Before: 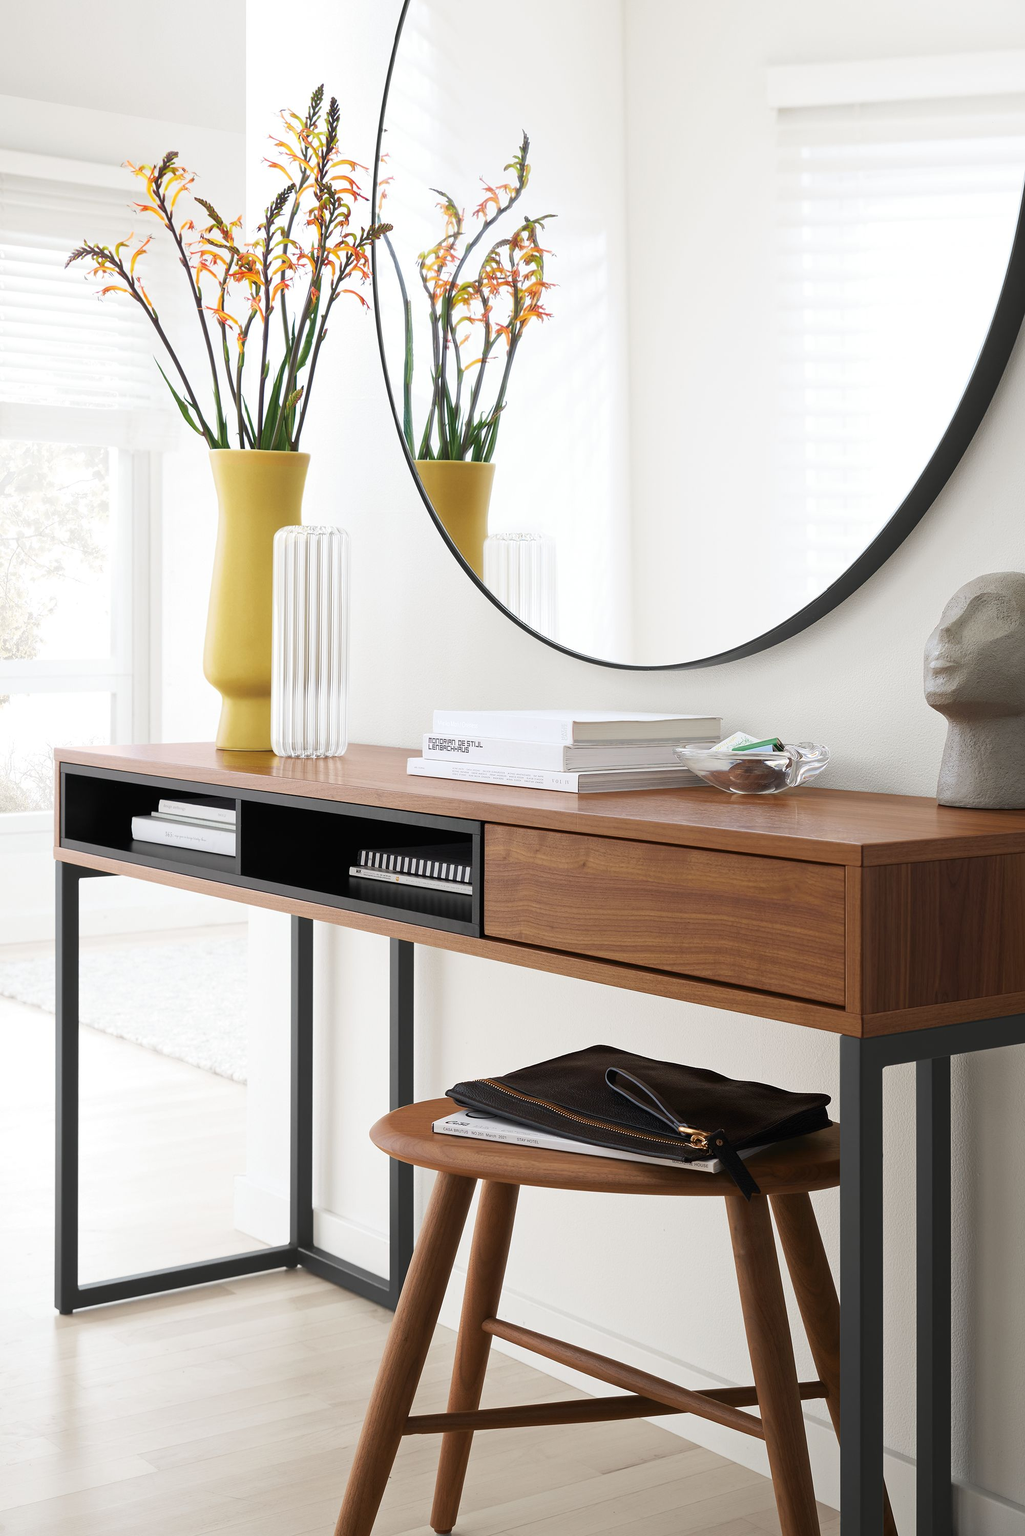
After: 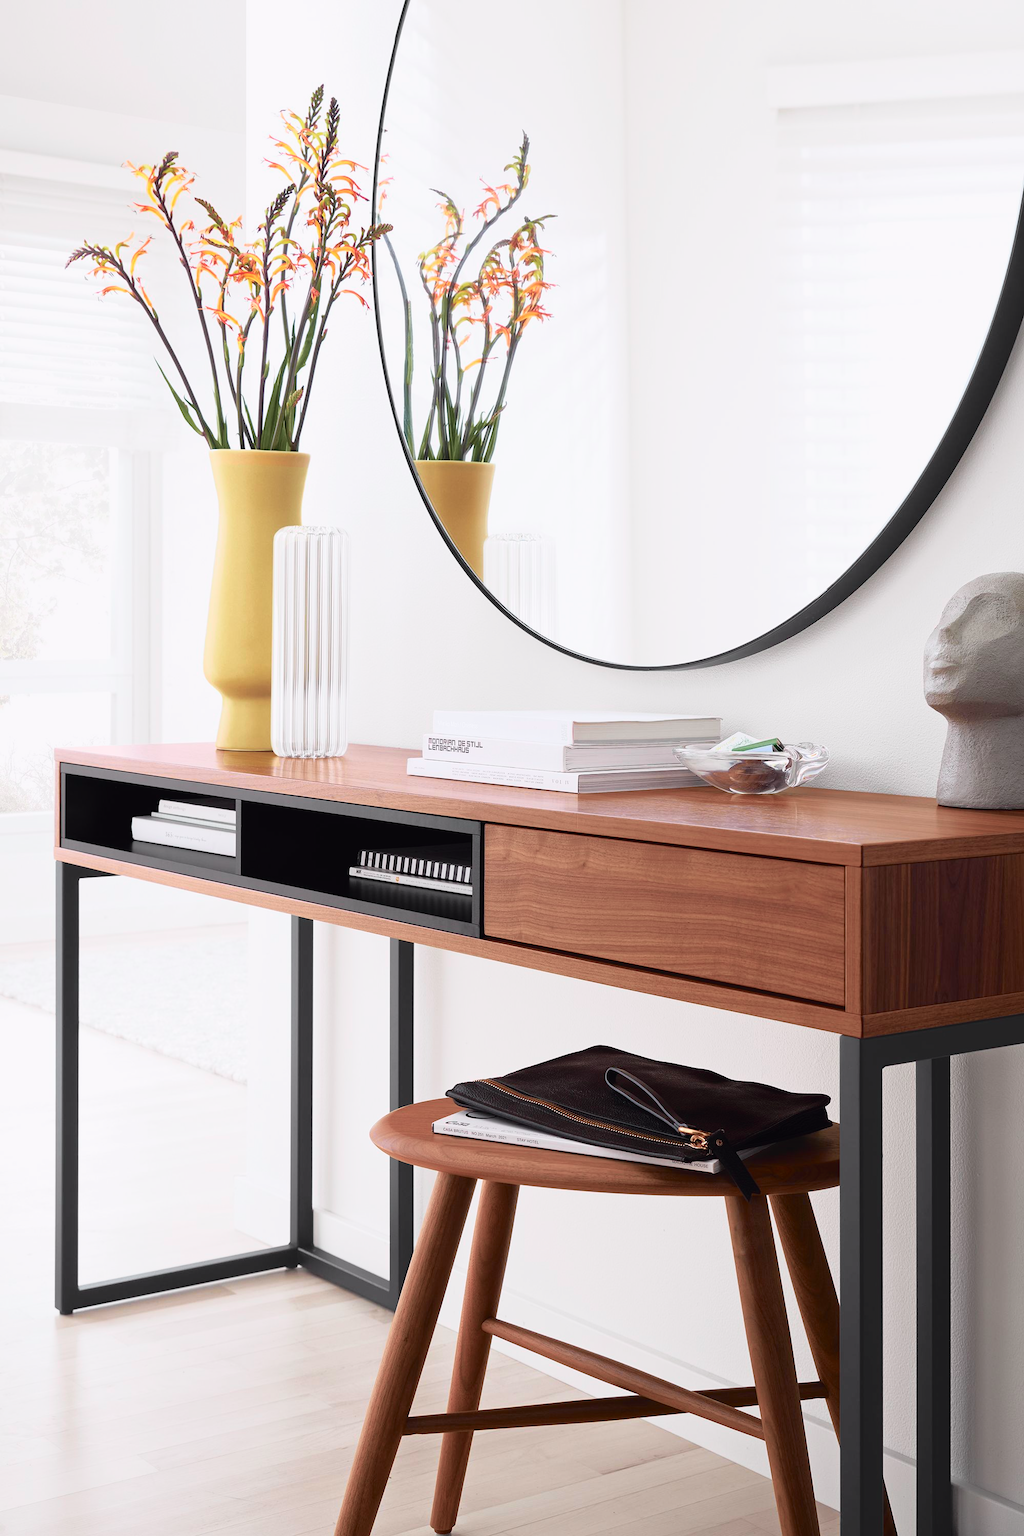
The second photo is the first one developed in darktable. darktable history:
tone curve: curves: ch0 [(0, 0.009) (0.105, 0.08) (0.195, 0.18) (0.283, 0.316) (0.384, 0.434) (0.485, 0.531) (0.638, 0.69) (0.81, 0.872) (1, 0.977)]; ch1 [(0, 0) (0.161, 0.092) (0.35, 0.33) (0.379, 0.401) (0.456, 0.469) (0.498, 0.502) (0.52, 0.536) (0.586, 0.617) (0.635, 0.655) (1, 1)]; ch2 [(0, 0) (0.371, 0.362) (0.437, 0.437) (0.483, 0.484) (0.53, 0.515) (0.56, 0.571) (0.622, 0.606) (1, 1)], color space Lab, independent channels, preserve colors none
